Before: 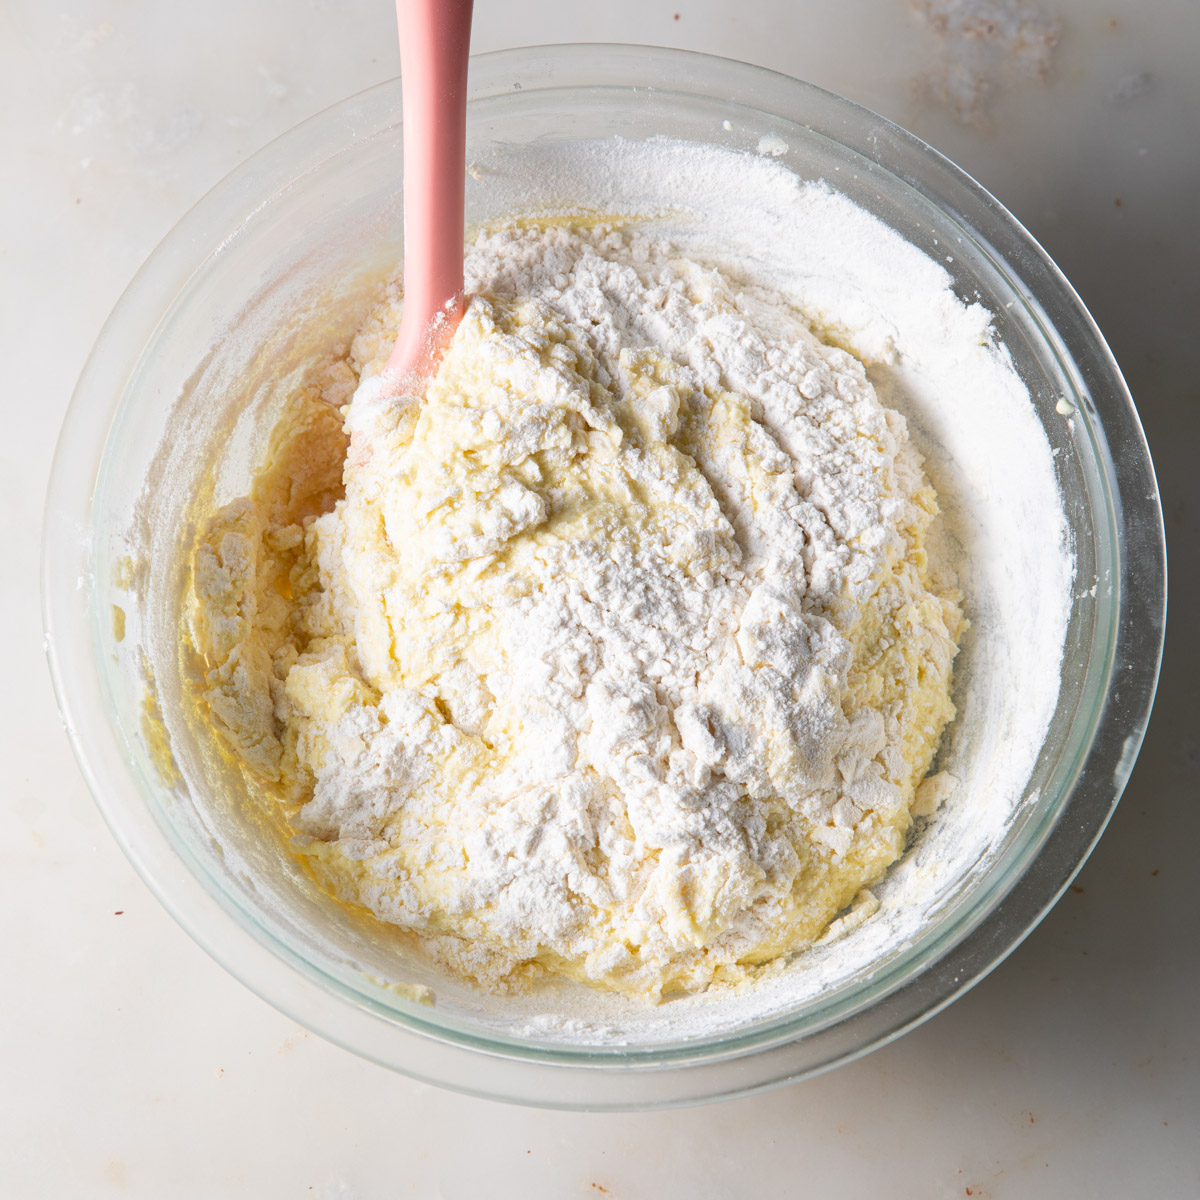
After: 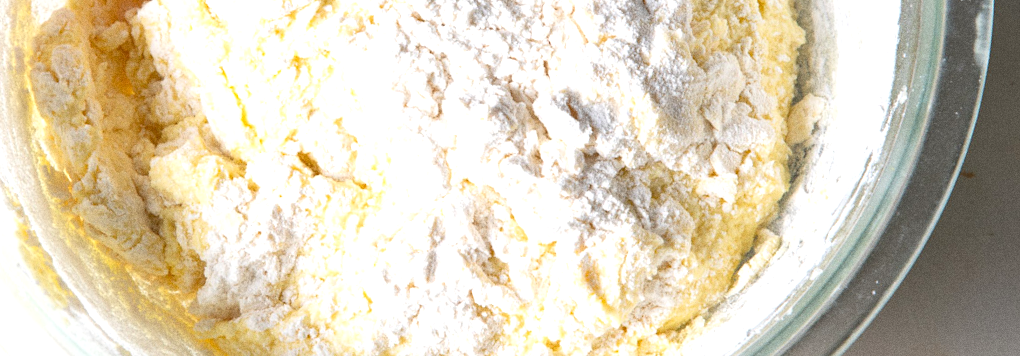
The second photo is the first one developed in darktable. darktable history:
rotate and perspective: rotation -14.8°, crop left 0.1, crop right 0.903, crop top 0.25, crop bottom 0.748
exposure: black level correction 0.001, exposure 0.5 EV, compensate exposure bias true, compensate highlight preservation false
crop and rotate: left 13.306%, top 48.129%, bottom 2.928%
grain: coarseness 0.09 ISO
